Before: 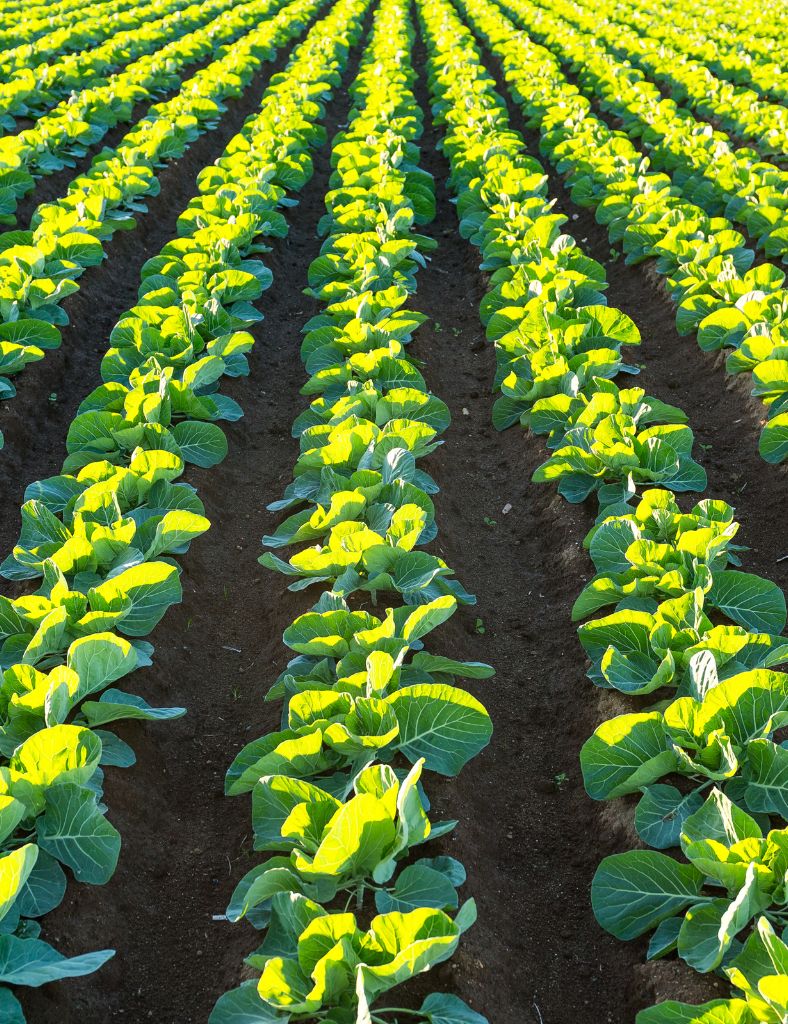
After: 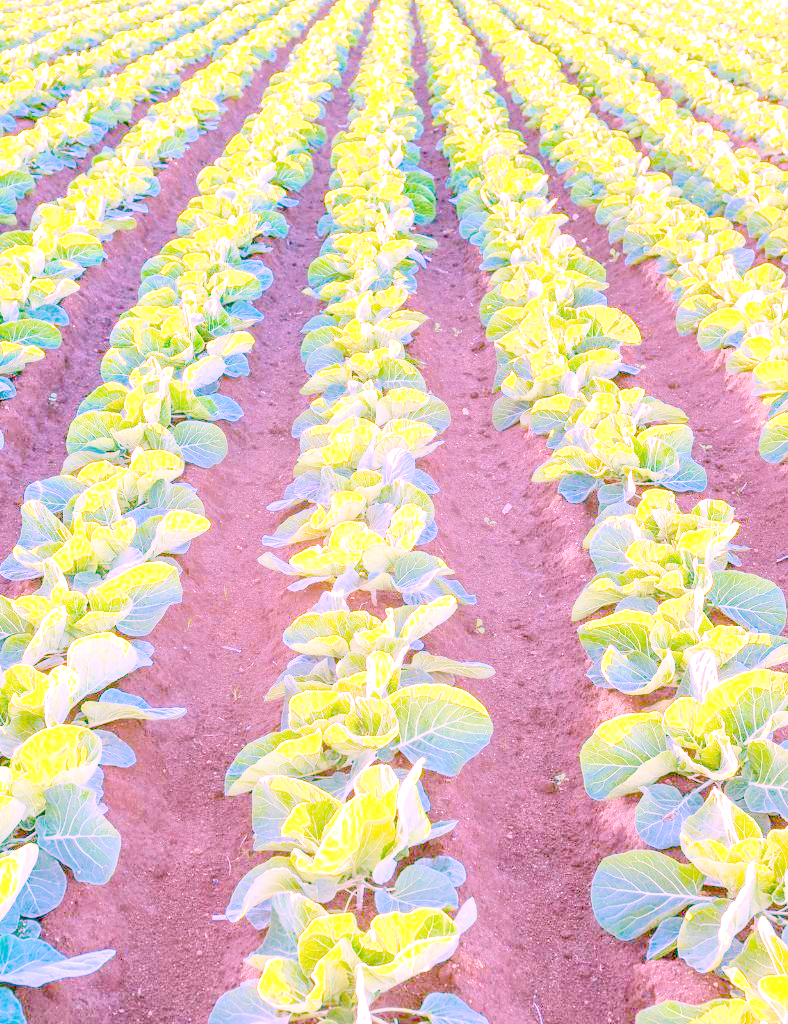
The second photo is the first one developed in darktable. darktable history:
highlight reconstruction: method clip highlights, iterations 1, diameter of reconstruction 64 px
exposure: black level correction 0, exposure 0.7 EV, compensate exposure bias true, compensate highlight preservation false
local contrast: on, module defaults
color balance rgb: linear chroma grading › shadows -2.2%, linear chroma grading › highlights -15%, linear chroma grading › global chroma -10%, linear chroma grading › mid-tones -10%, perceptual saturation grading › global saturation 45%, perceptual saturation grading › highlights -50%, perceptual saturation grading › shadows 30%, perceptual brilliance grading › global brilliance 18%, global vibrance 45%
filmic rgb: black relative exposure -7.65 EV, white relative exposure 4.56 EV, hardness 3.61, color science v6 (2022)
tone equalizer: on, module defaults
white balance: red 2.004, blue 1.654
